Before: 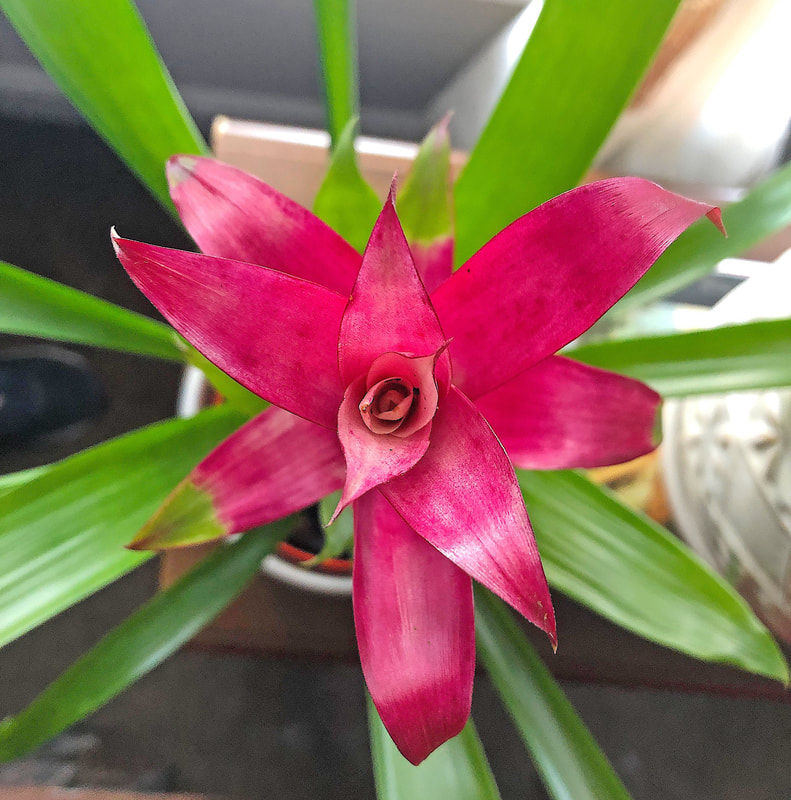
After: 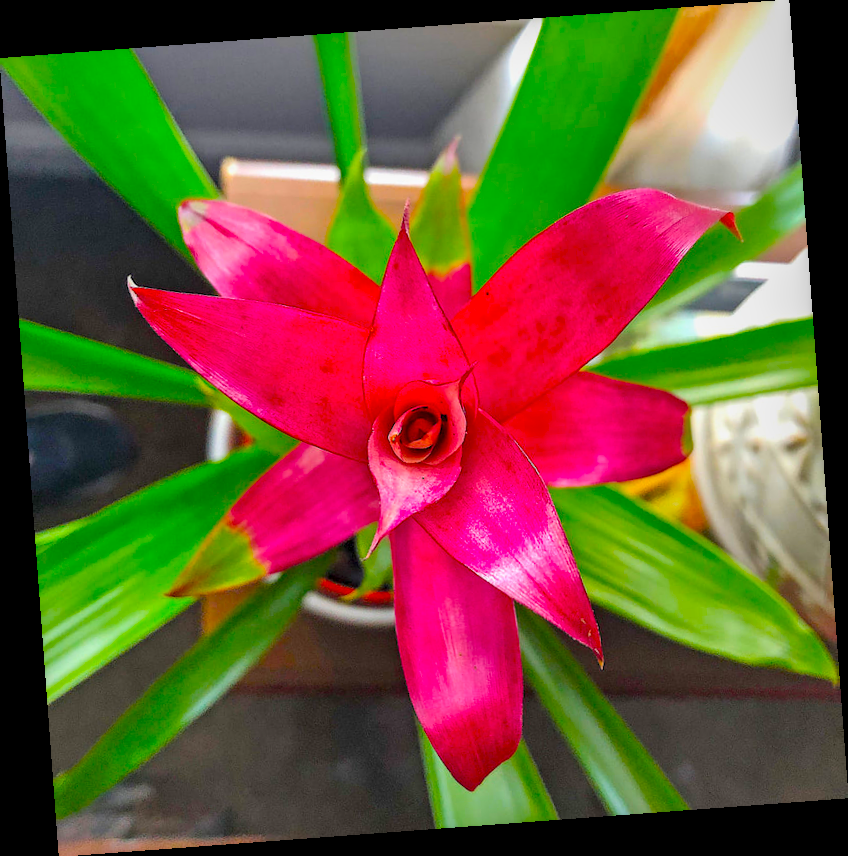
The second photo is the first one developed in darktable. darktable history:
local contrast: shadows 94%
color balance: input saturation 134.34%, contrast -10.04%, contrast fulcrum 19.67%, output saturation 133.51%
rotate and perspective: rotation -4.25°, automatic cropping off
